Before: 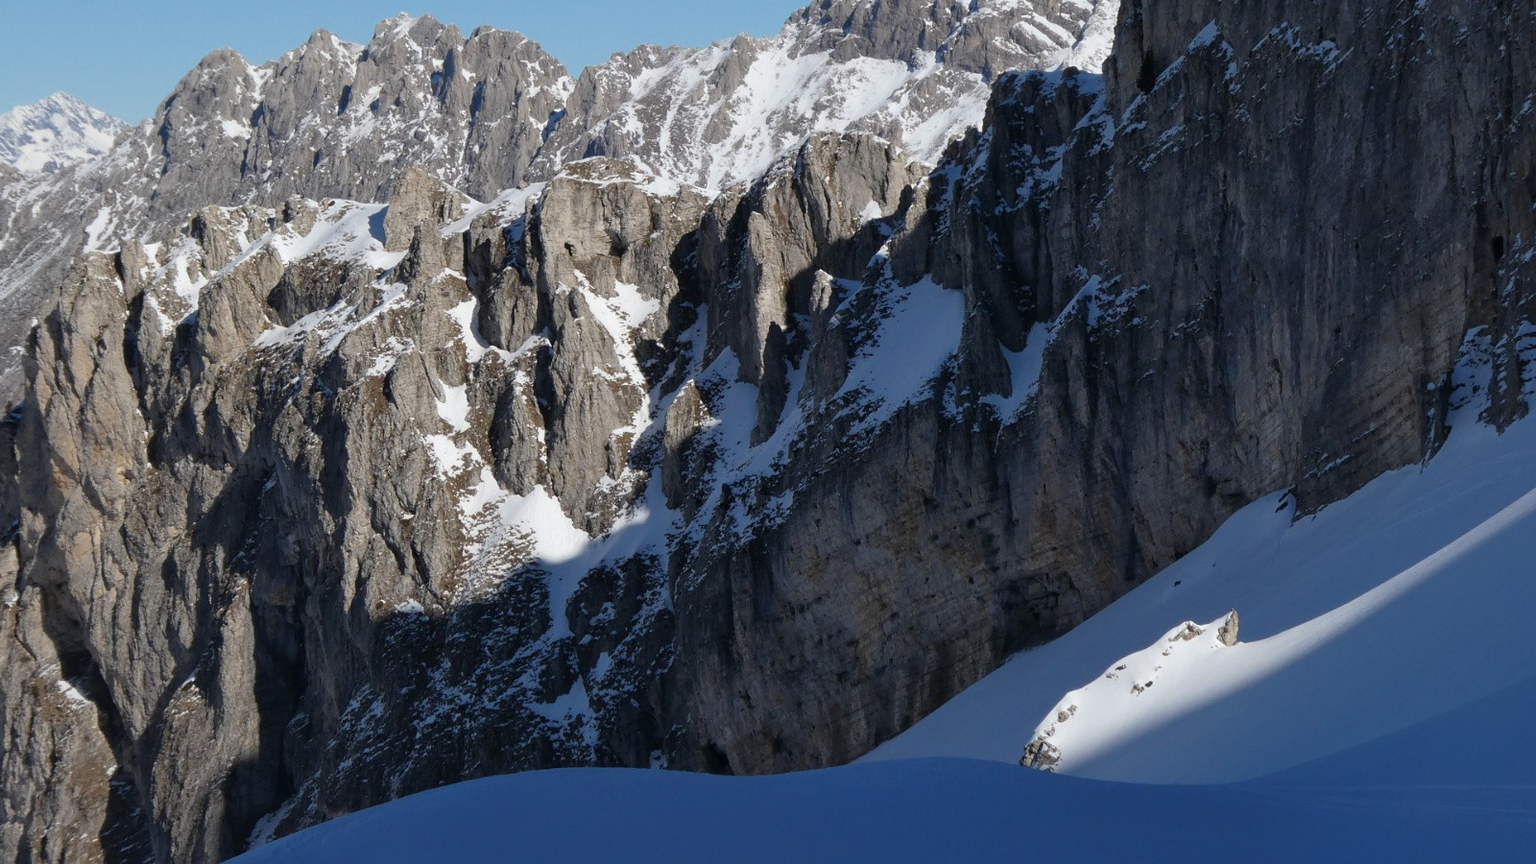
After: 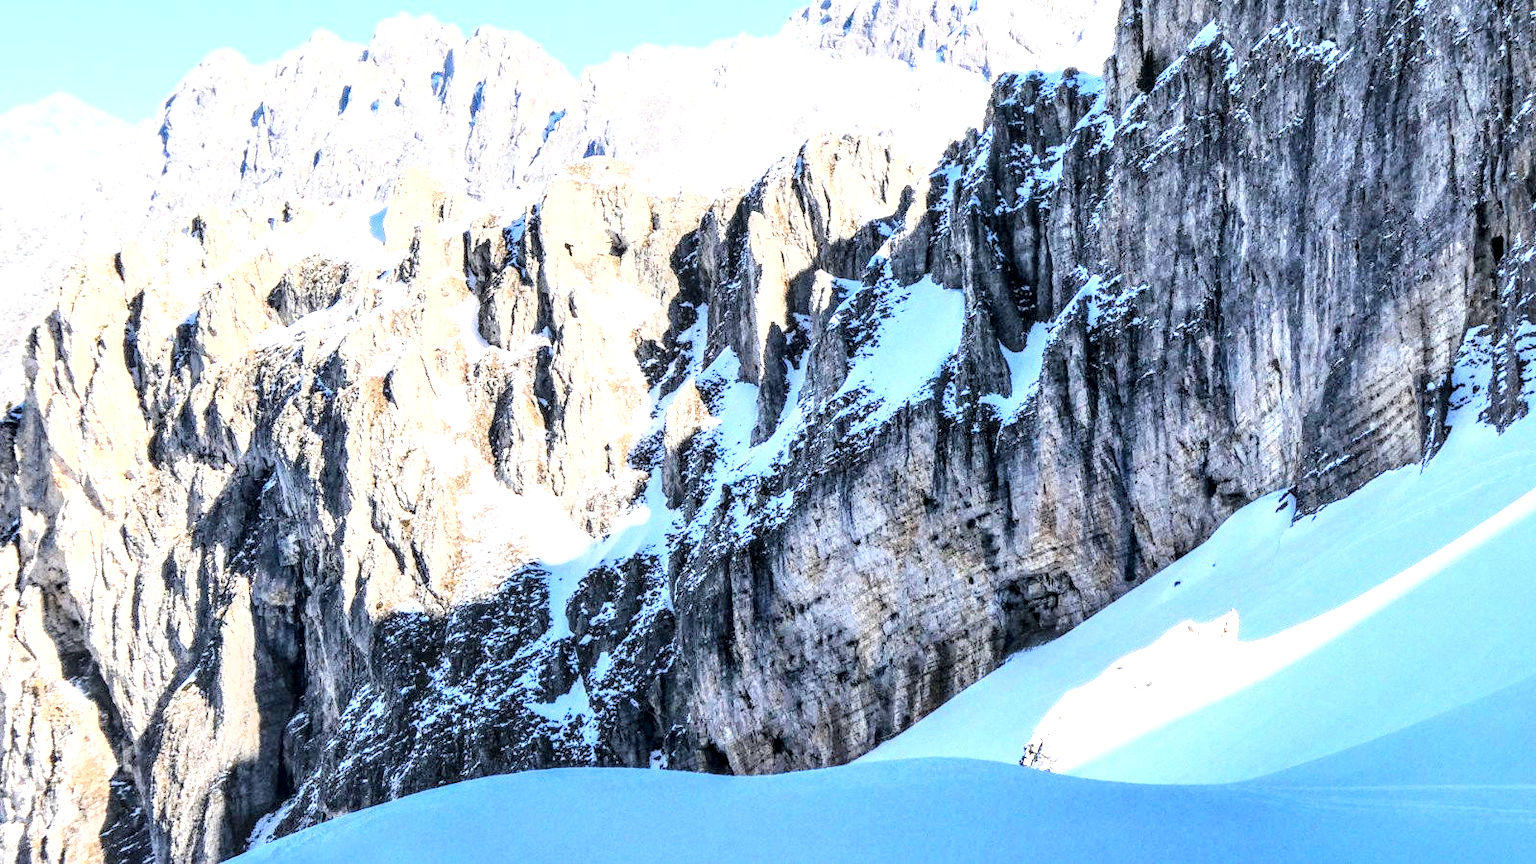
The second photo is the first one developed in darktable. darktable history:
base curve: curves: ch0 [(0, 0.003) (0.001, 0.002) (0.006, 0.004) (0.02, 0.022) (0.048, 0.086) (0.094, 0.234) (0.162, 0.431) (0.258, 0.629) (0.385, 0.8) (0.548, 0.918) (0.751, 0.988) (1, 1)]
local contrast: highlights 3%, shadows 5%, detail 182%
exposure: exposure 2.026 EV, compensate highlight preservation false
